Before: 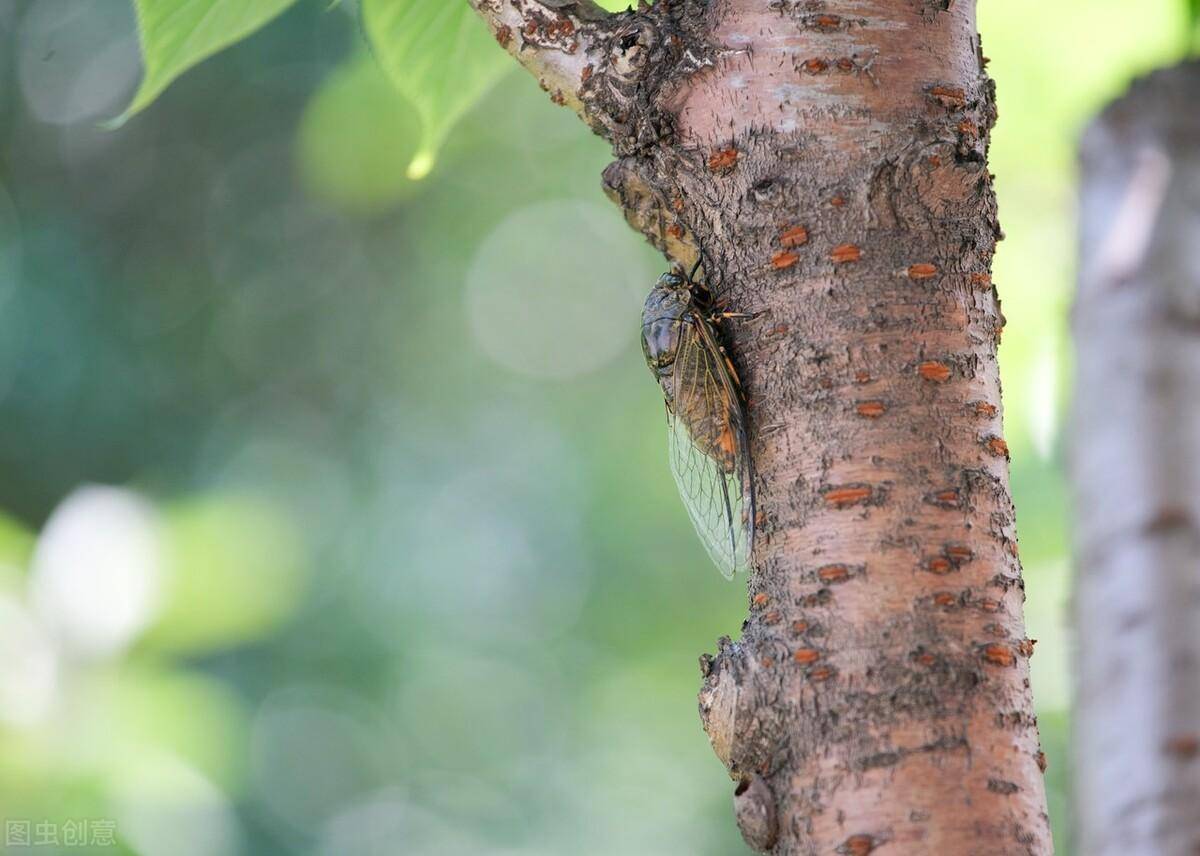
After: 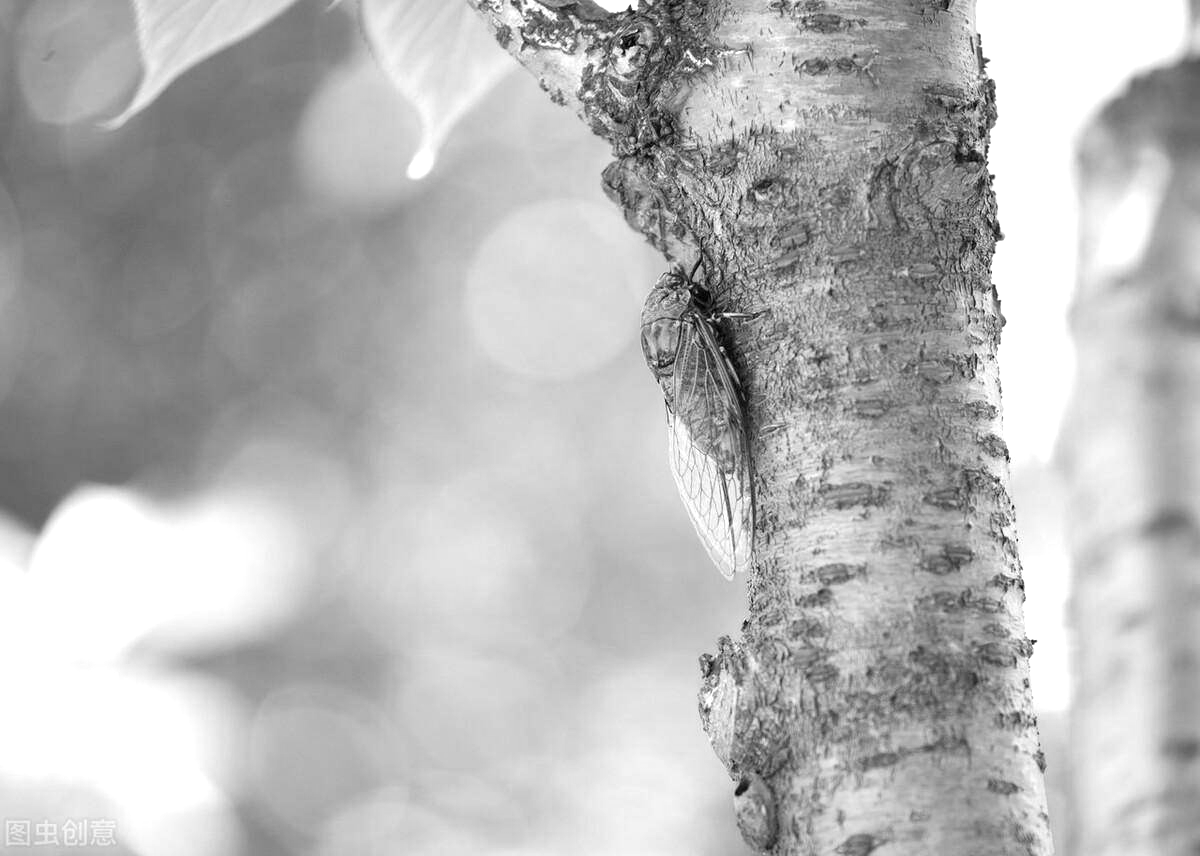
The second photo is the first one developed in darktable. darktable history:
exposure: exposure 0.722 EV, compensate highlight preservation false
monochrome: on, module defaults
